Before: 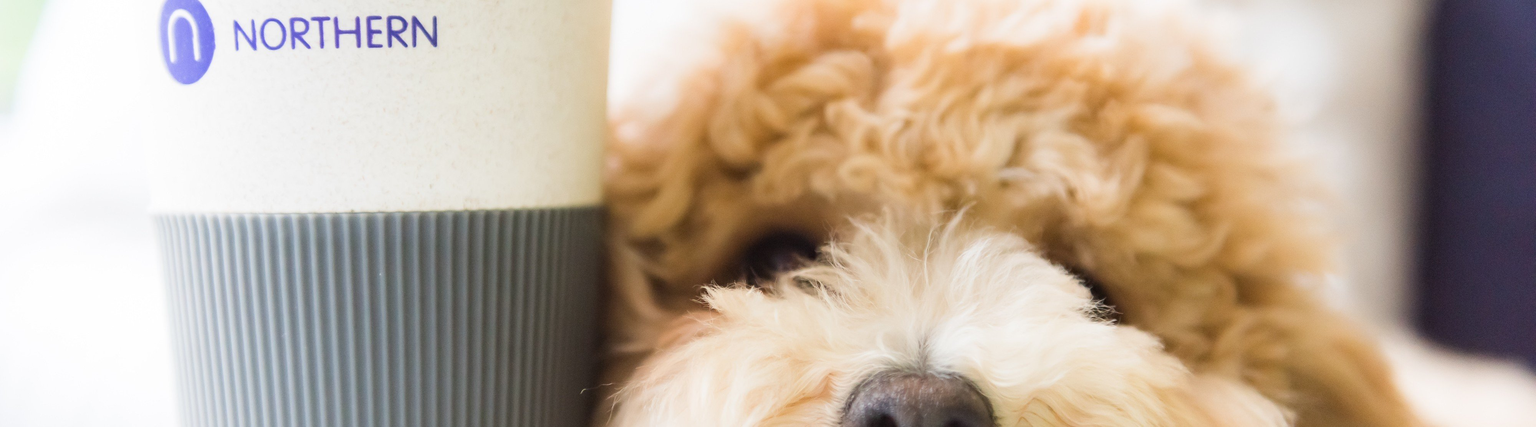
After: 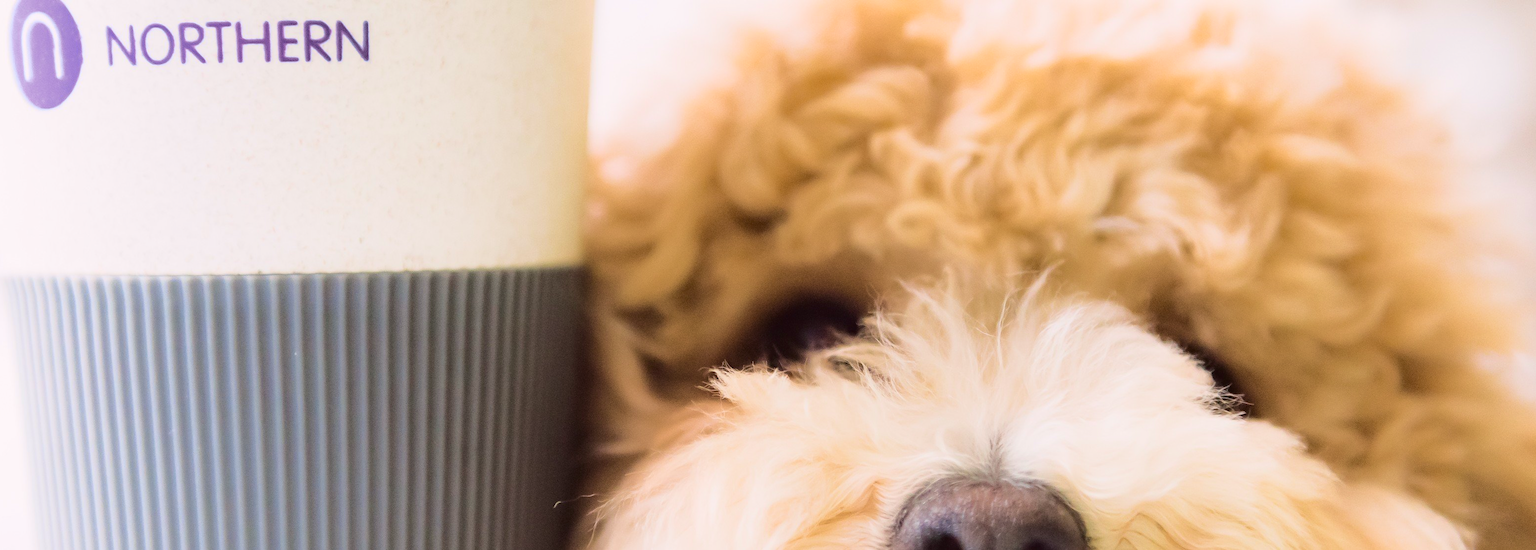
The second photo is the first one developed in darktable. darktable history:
tone curve: curves: ch0 [(0.003, 0.015) (0.104, 0.07) (0.236, 0.218) (0.401, 0.443) (0.495, 0.55) (0.65, 0.68) (0.832, 0.858) (1, 0.977)]; ch1 [(0, 0) (0.161, 0.092) (0.35, 0.33) (0.379, 0.401) (0.45, 0.466) (0.489, 0.499) (0.55, 0.56) (0.621, 0.615) (0.718, 0.734) (1, 1)]; ch2 [(0, 0) (0.369, 0.427) (0.44, 0.434) (0.502, 0.501) (0.557, 0.55) (0.586, 0.59) (1, 1)], color space Lab, independent channels, preserve colors none
color correction: highlights a* 0.046, highlights b* -0.29
crop: left 9.855%, right 12.608%
velvia: on, module defaults
